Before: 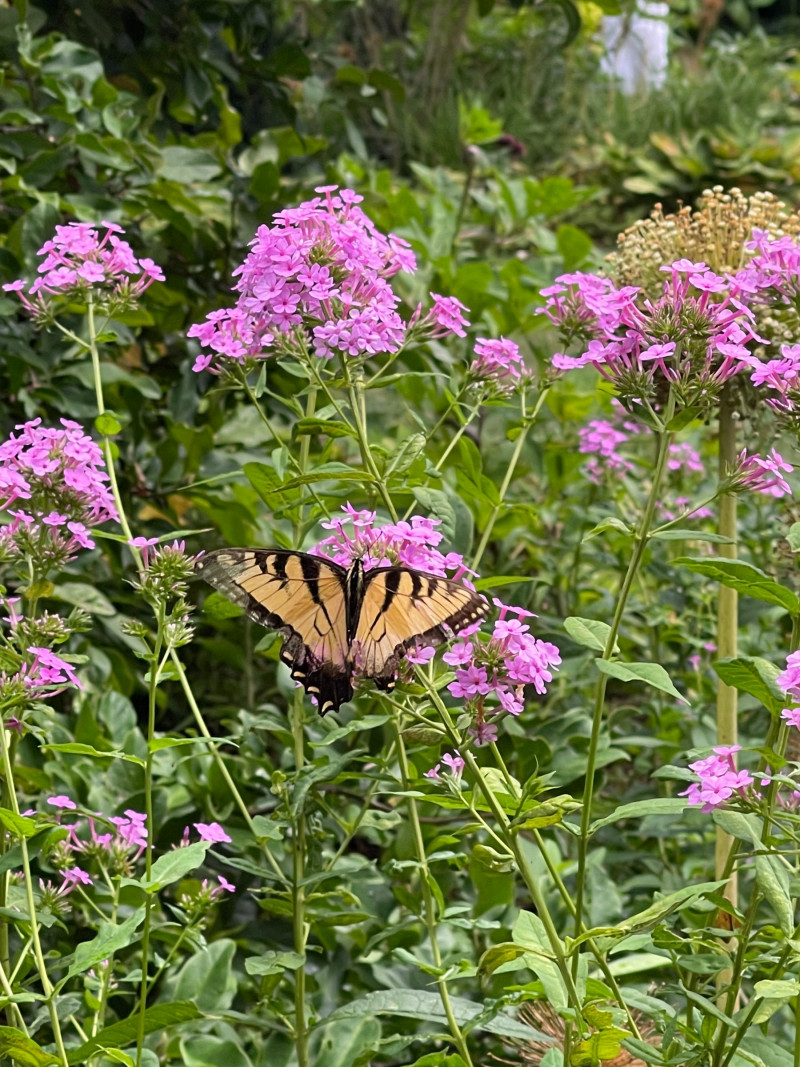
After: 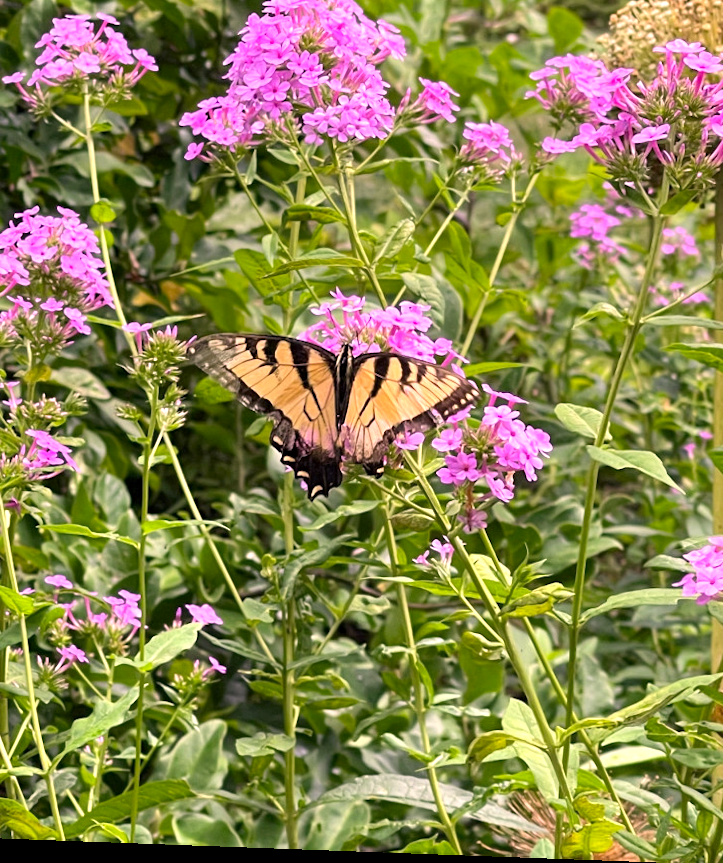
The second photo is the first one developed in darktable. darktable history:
color correction: highlights a* 17.88, highlights b* 18.79
color calibration: x 0.38, y 0.391, temperature 4086.74 K
rotate and perspective: lens shift (horizontal) -0.055, automatic cropping off
crop: top 20.916%, right 9.437%, bottom 0.316%
exposure: black level correction 0.001, exposure 0.5 EV, compensate exposure bias true, compensate highlight preservation false
